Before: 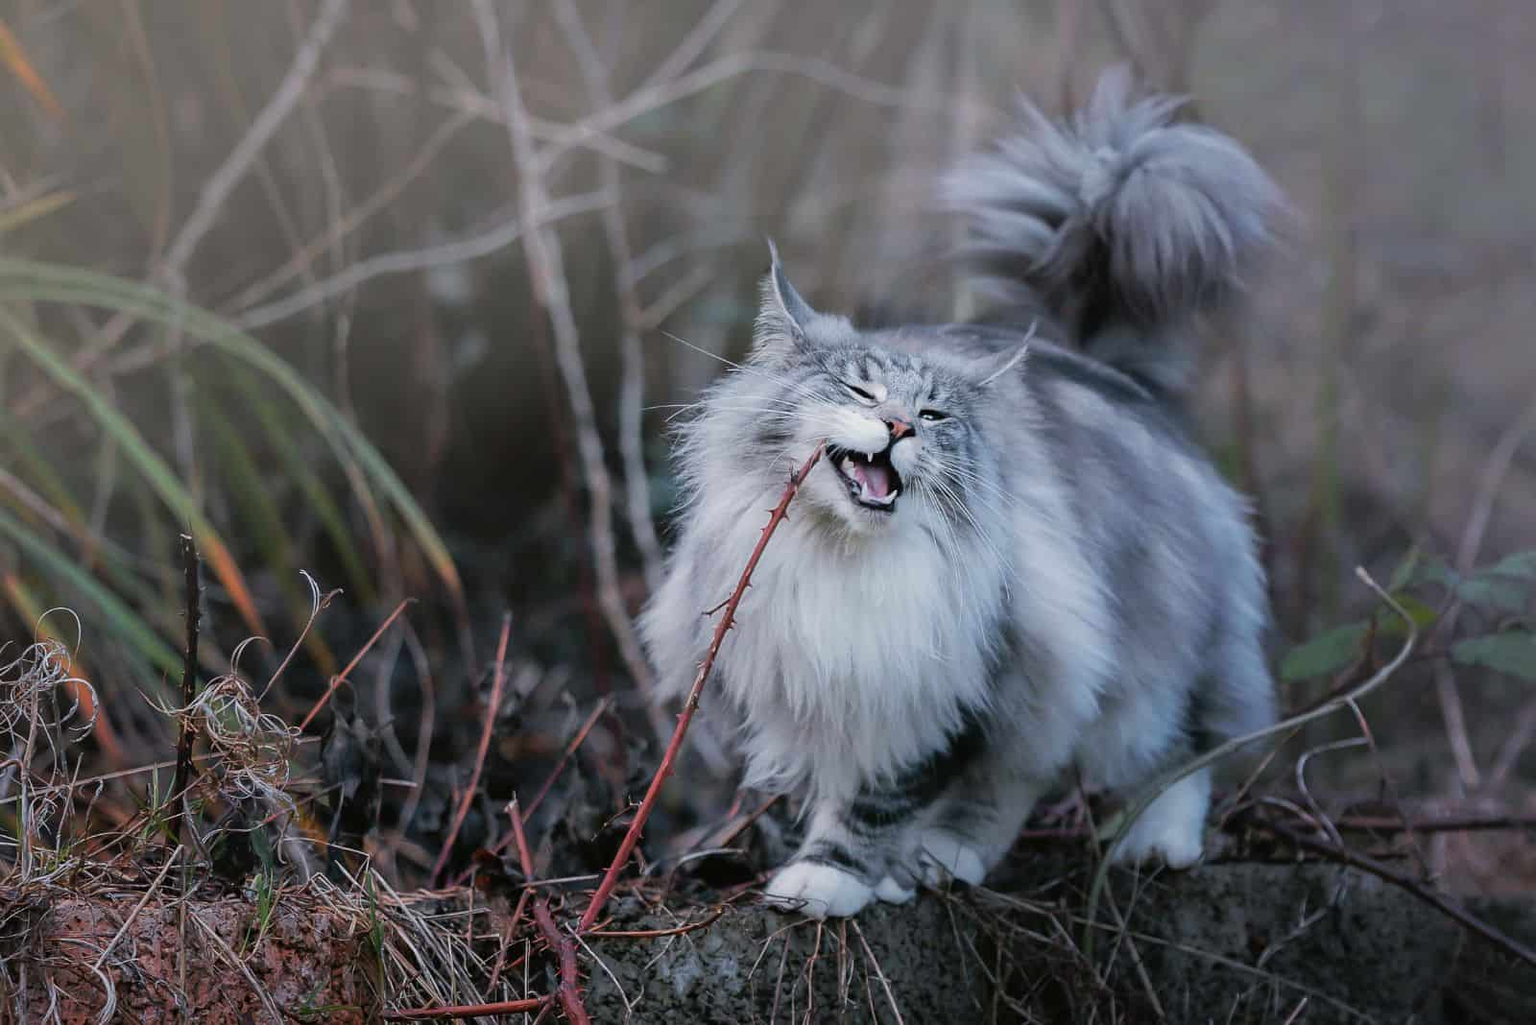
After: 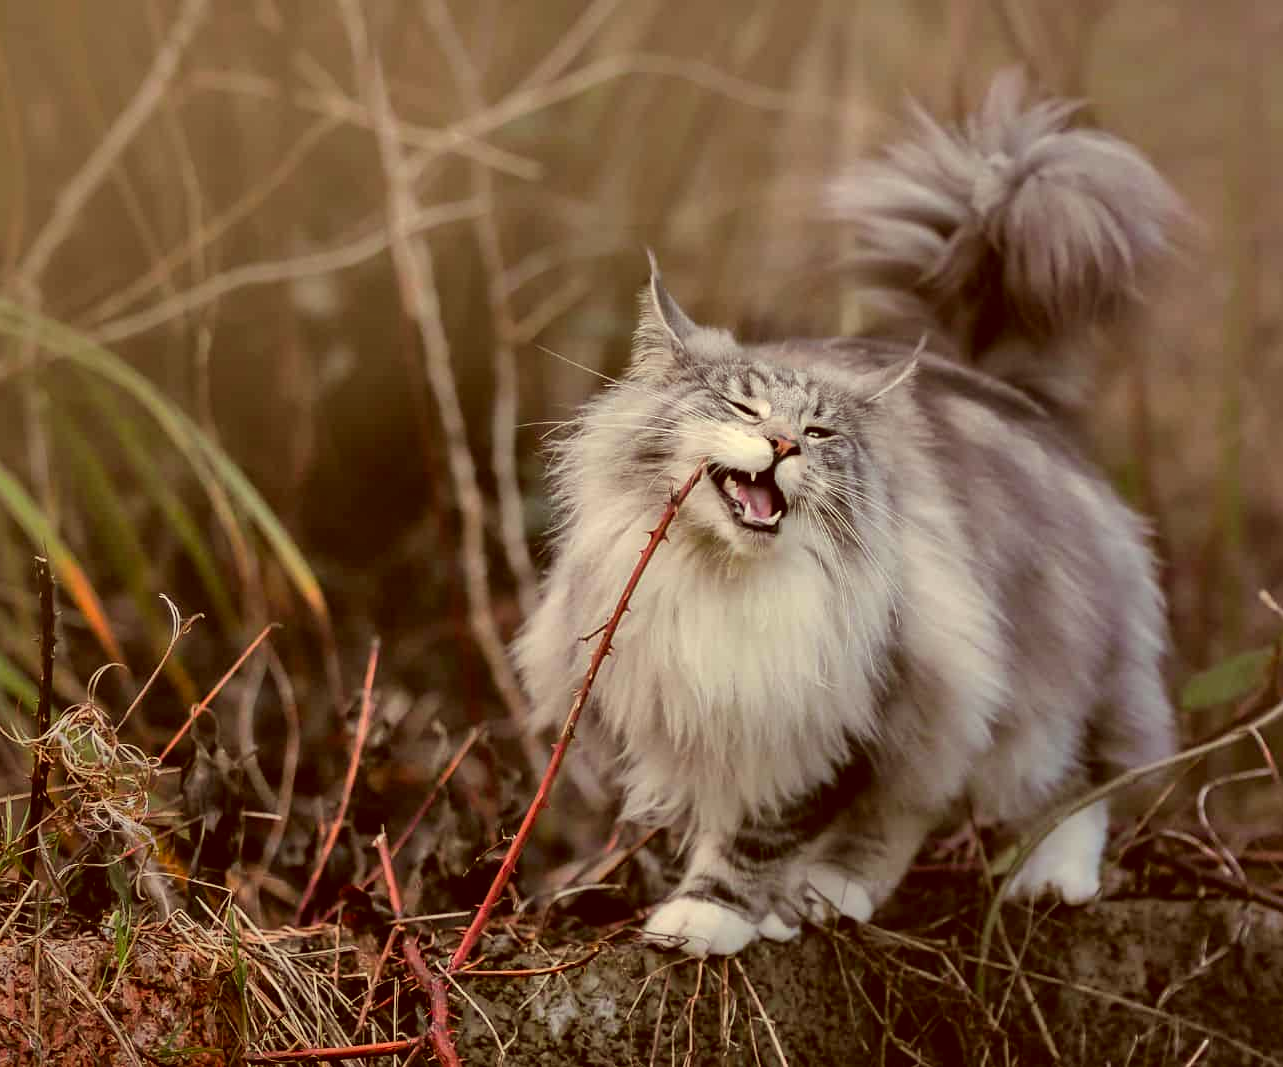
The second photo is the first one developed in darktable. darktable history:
shadows and highlights: soften with gaussian
color correction: highlights a* 1.12, highlights b* 24.26, shadows a* 15.58, shadows b* 24.26
crop and rotate: left 9.597%, right 10.195%
color balance: contrast 10%
